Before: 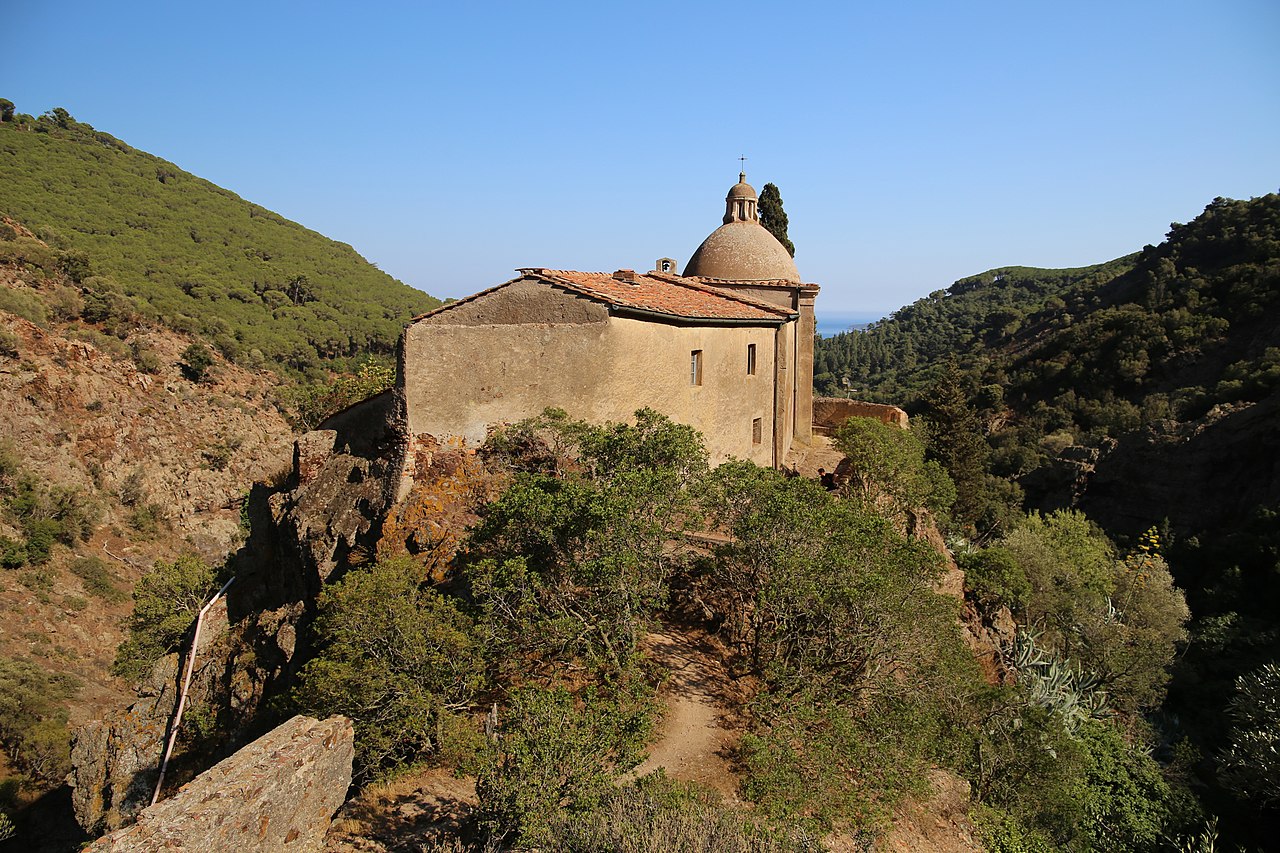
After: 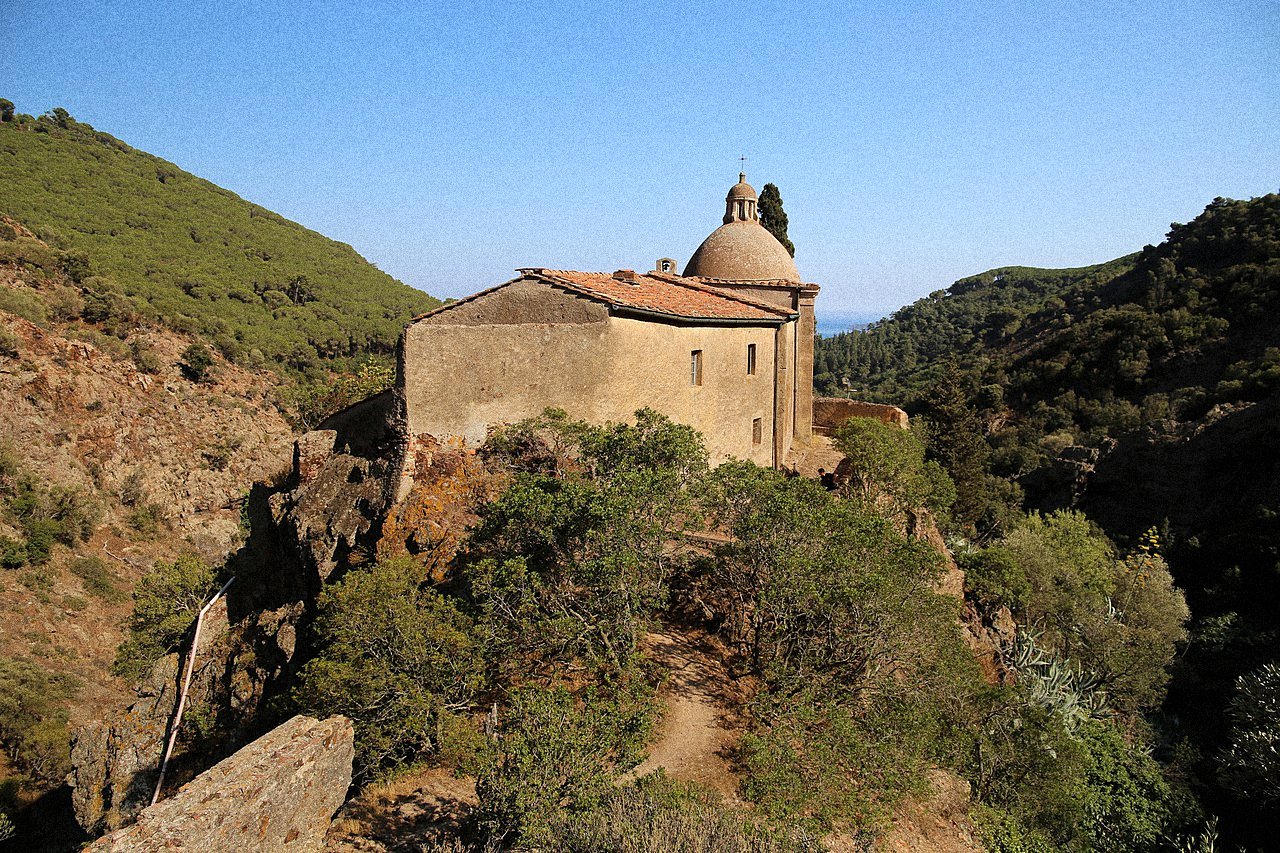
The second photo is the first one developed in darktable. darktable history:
levels: levels [0.016, 0.484, 0.953]
grain: coarseness 14.49 ISO, strength 48.04%, mid-tones bias 35%
